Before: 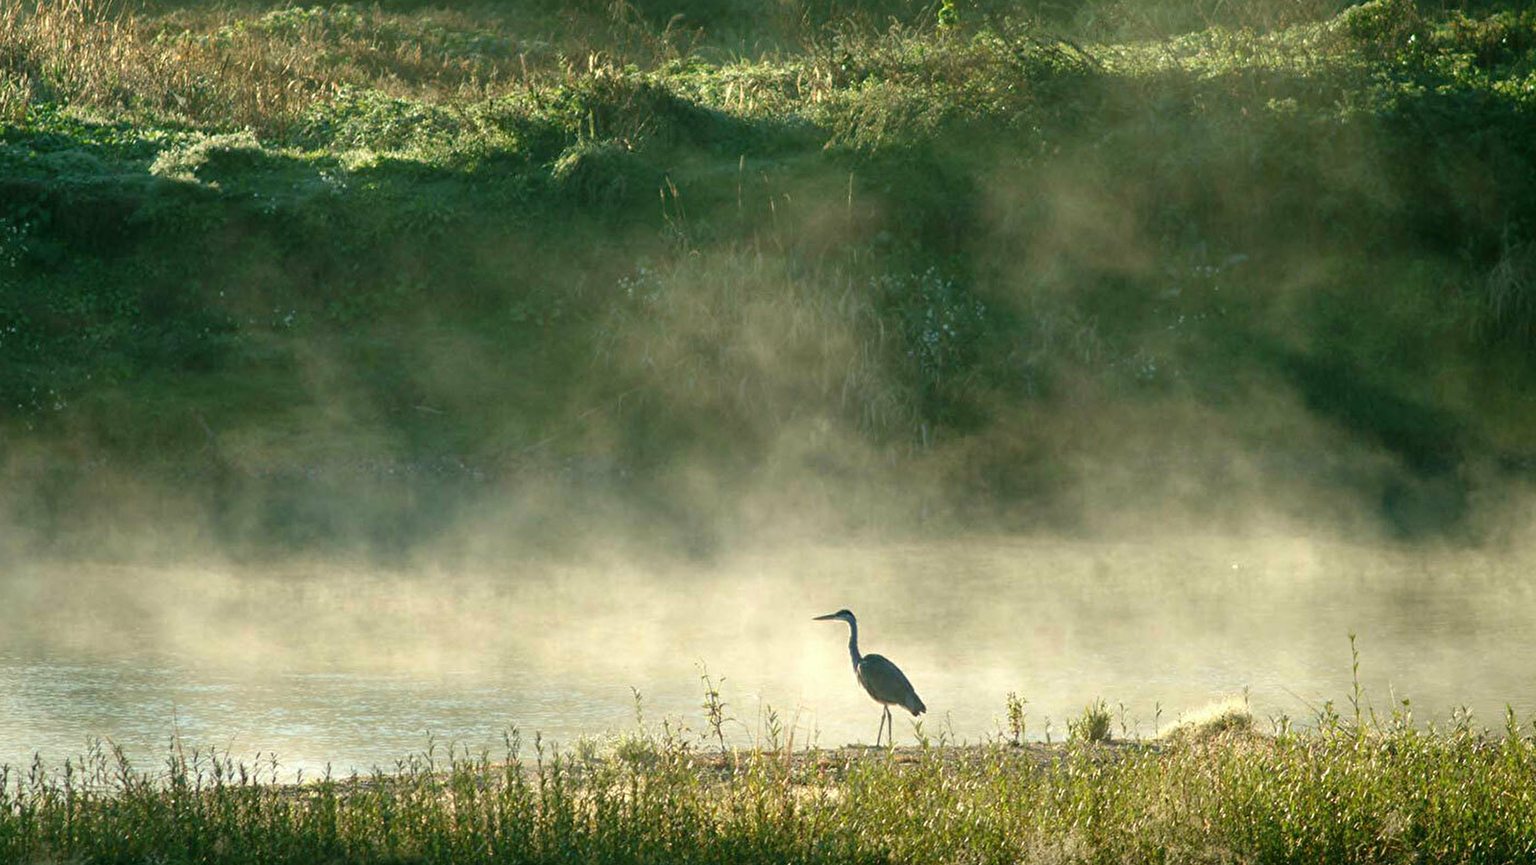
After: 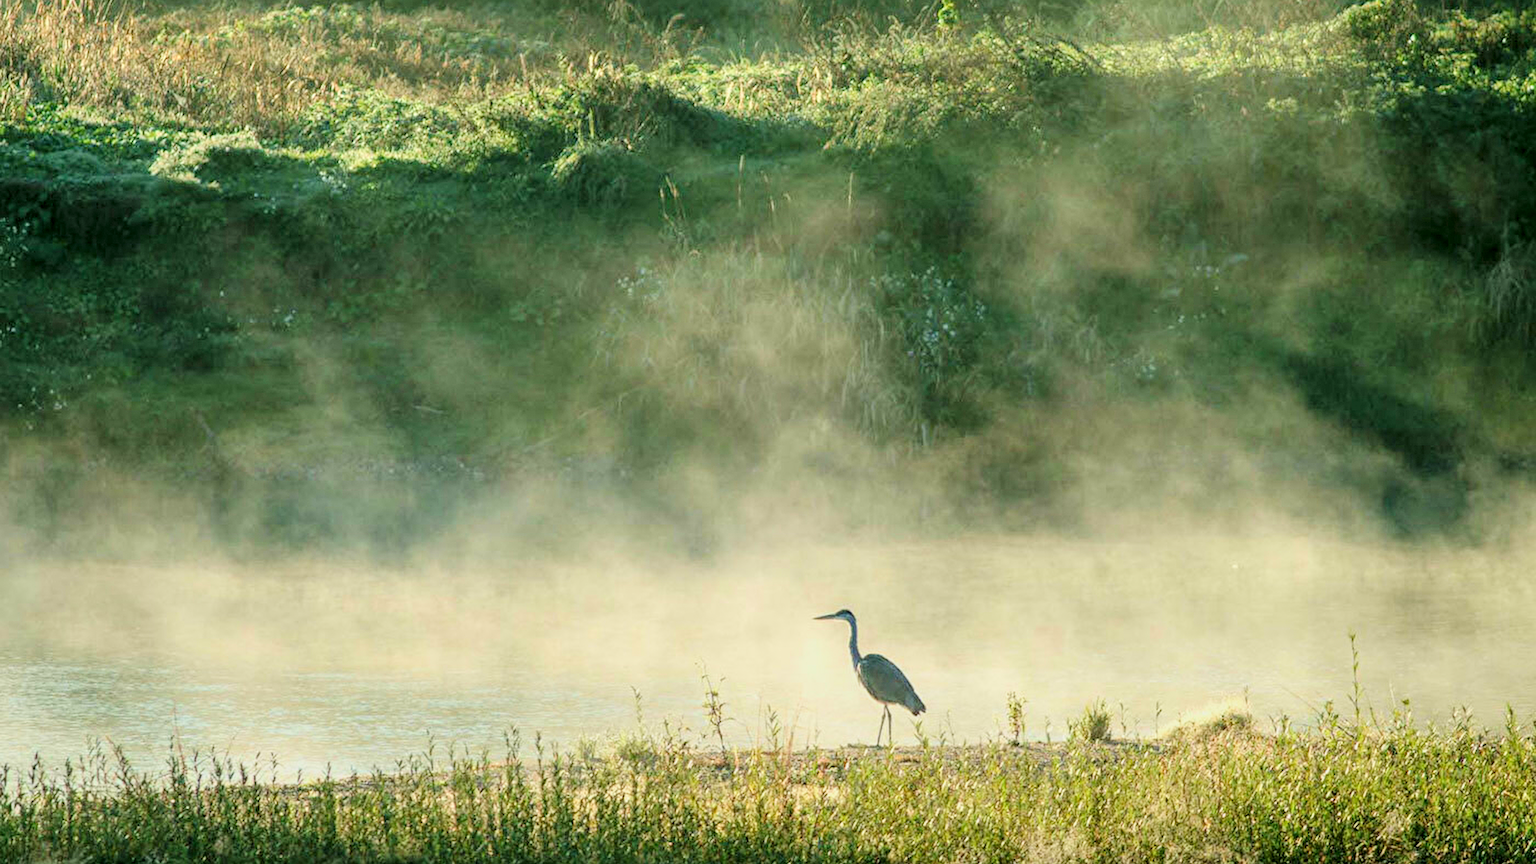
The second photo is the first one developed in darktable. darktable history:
exposure: black level correction 0, exposure 0.9 EV, compensate highlight preservation false
local contrast: on, module defaults
filmic rgb: black relative exposure -7.15 EV, white relative exposure 5.36 EV, hardness 3.02, color science v6 (2022)
